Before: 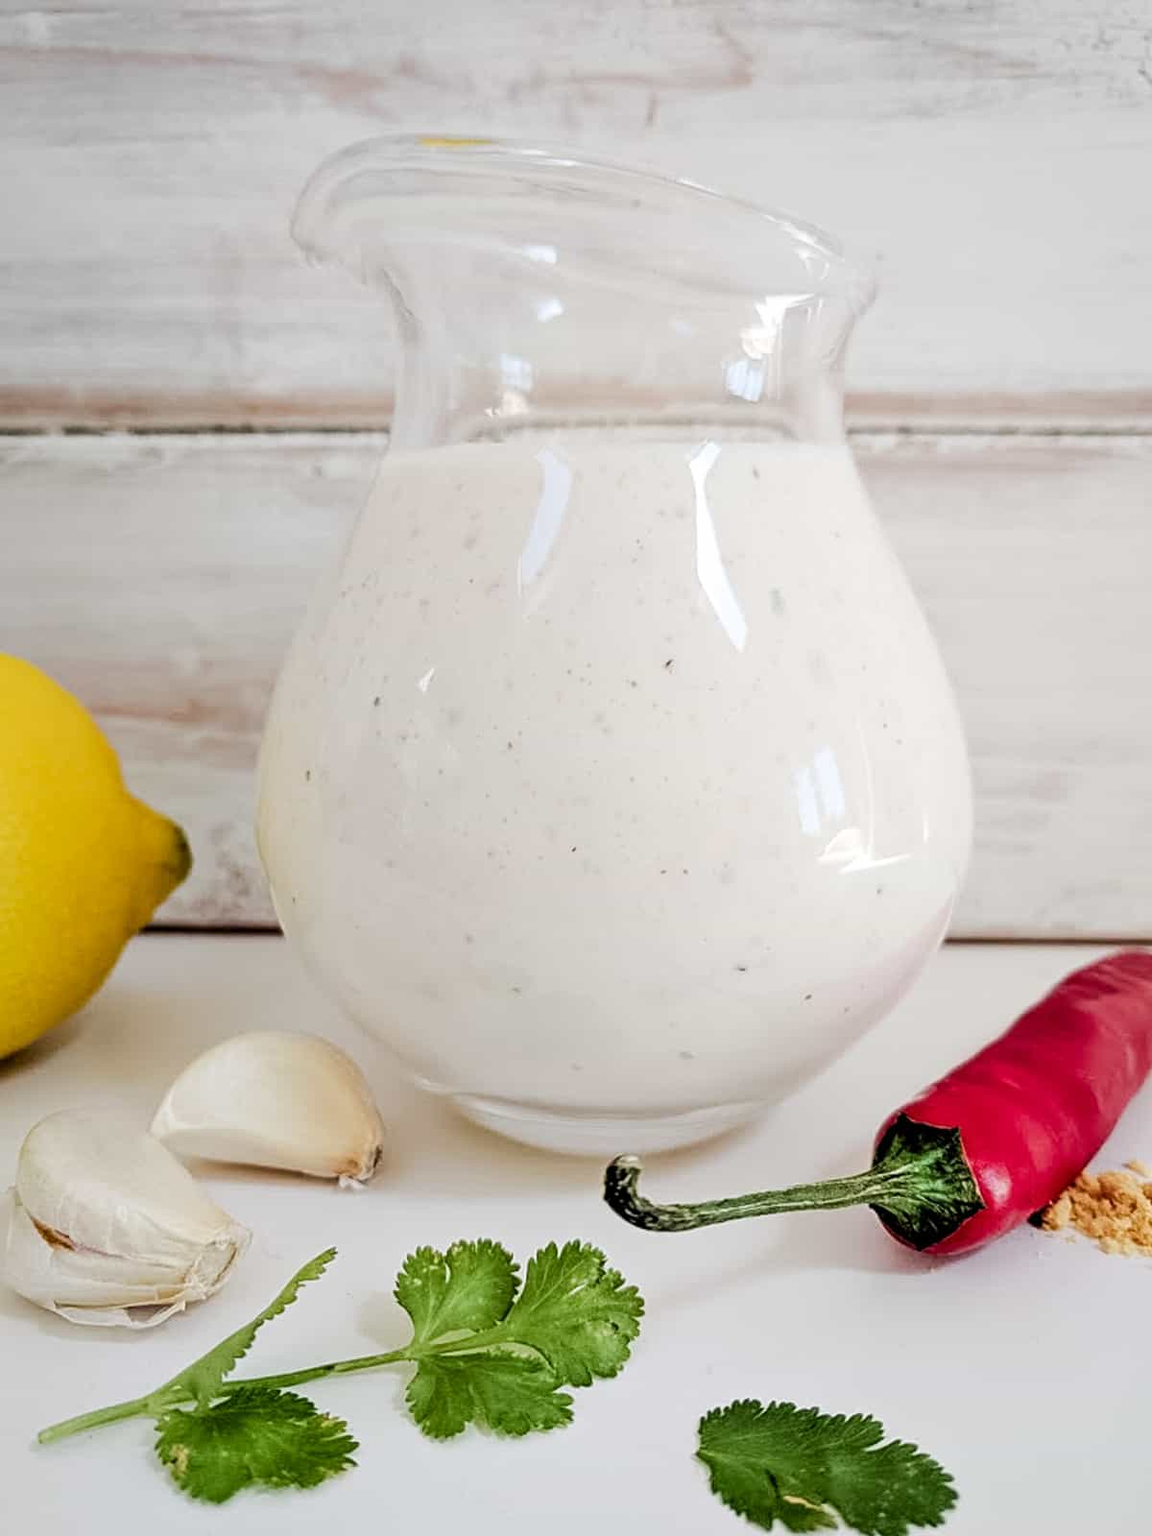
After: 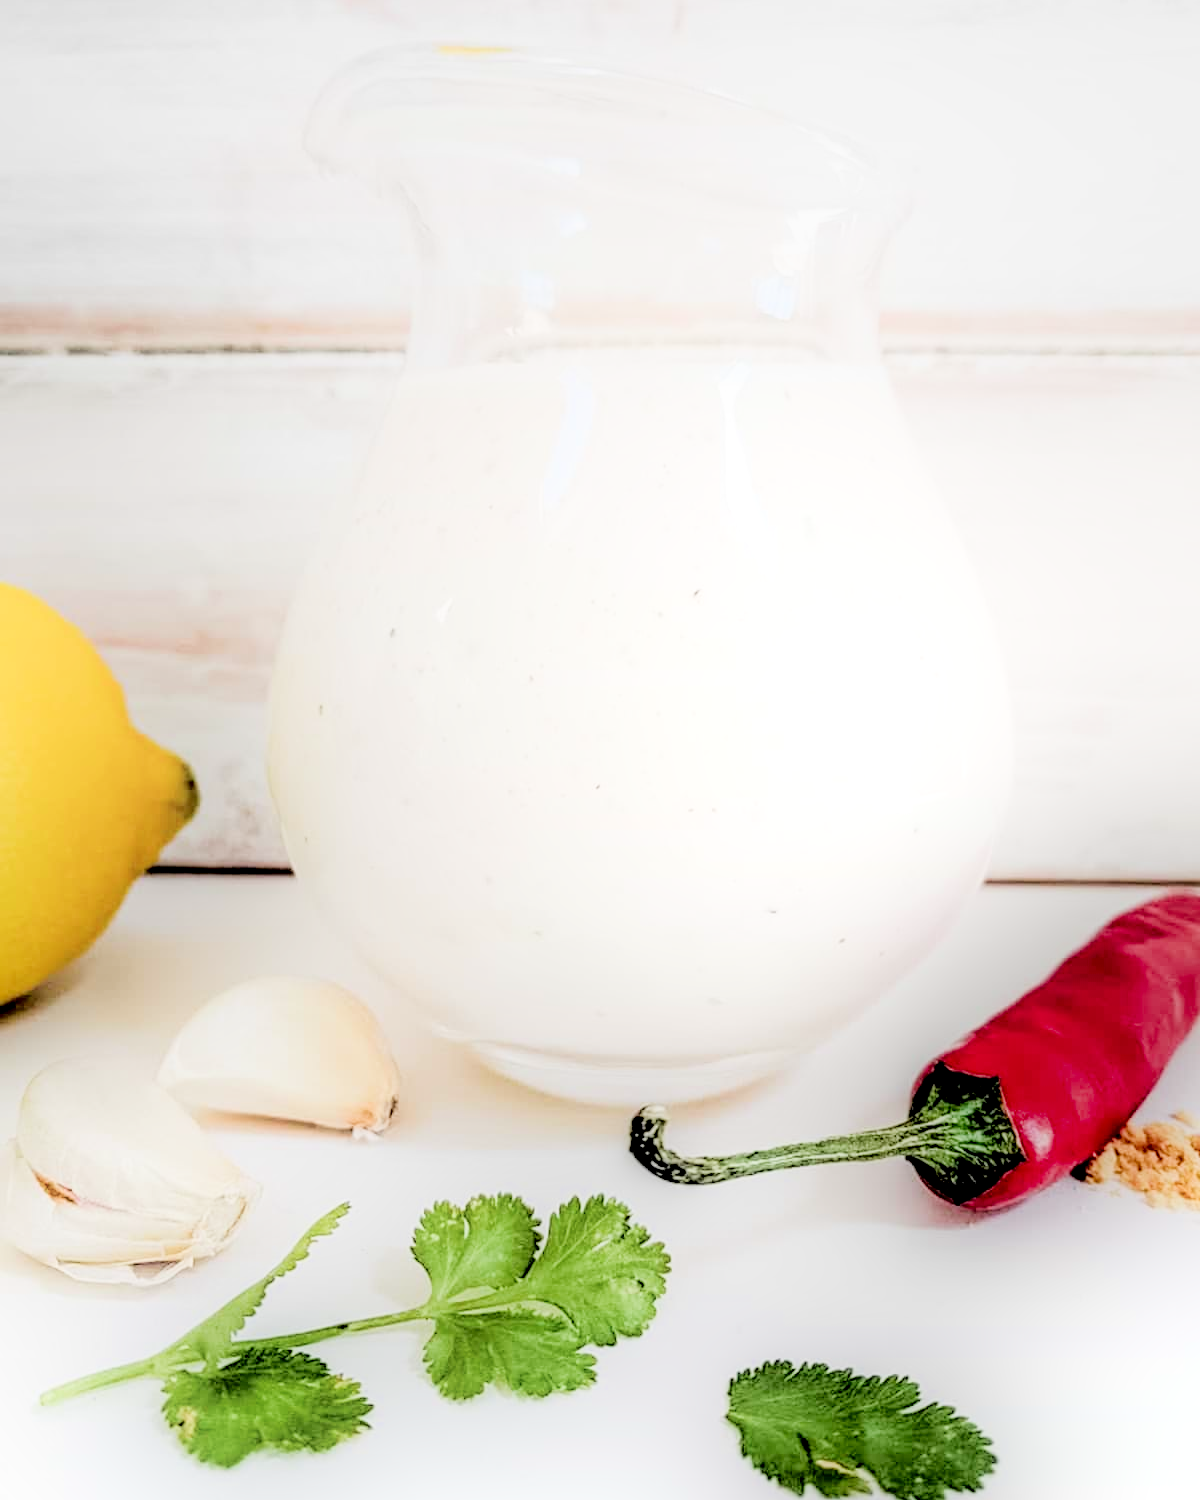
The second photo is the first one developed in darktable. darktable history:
shadows and highlights: shadows -53.24, highlights 85.61, soften with gaussian
local contrast: shadows 160%, detail 225%
exposure: exposure 1.058 EV, compensate highlight preservation false
crop and rotate: top 6.216%
filmic rgb: black relative exposure -7.65 EV, white relative exposure 4.56 EV, hardness 3.61, contrast 1.113
contrast brightness saturation: contrast -0.287
color calibration: illuminant same as pipeline (D50), adaptation XYZ, x 0.346, y 0.358, temperature 5008.78 K
